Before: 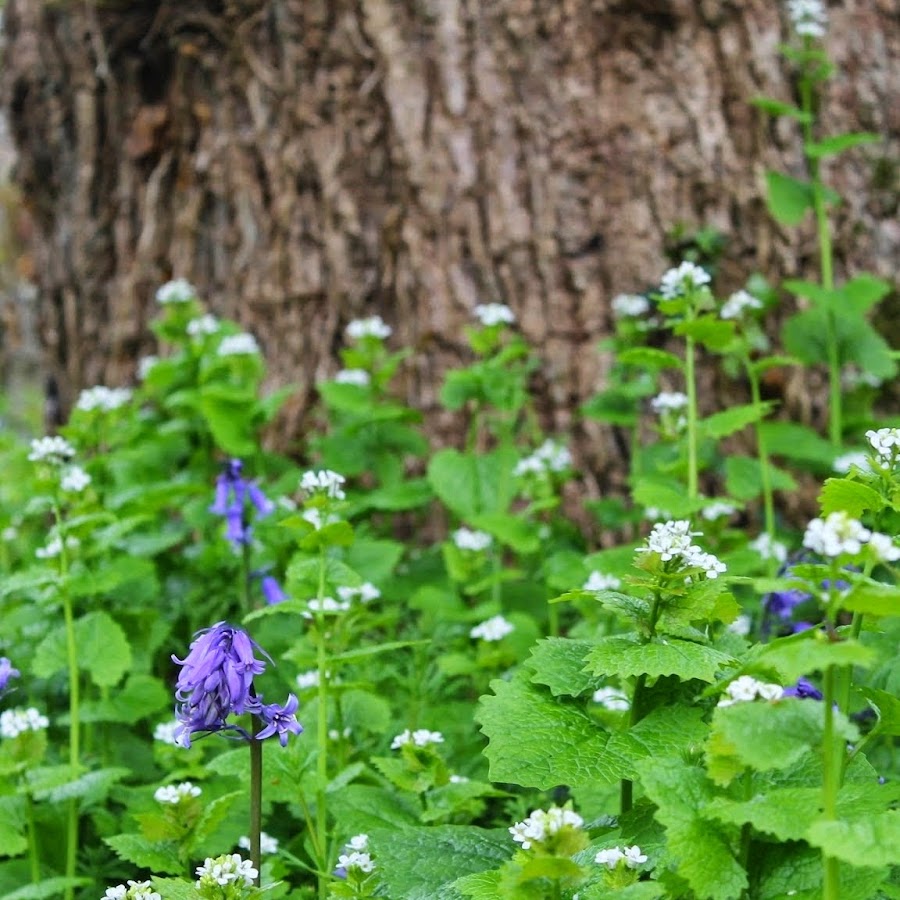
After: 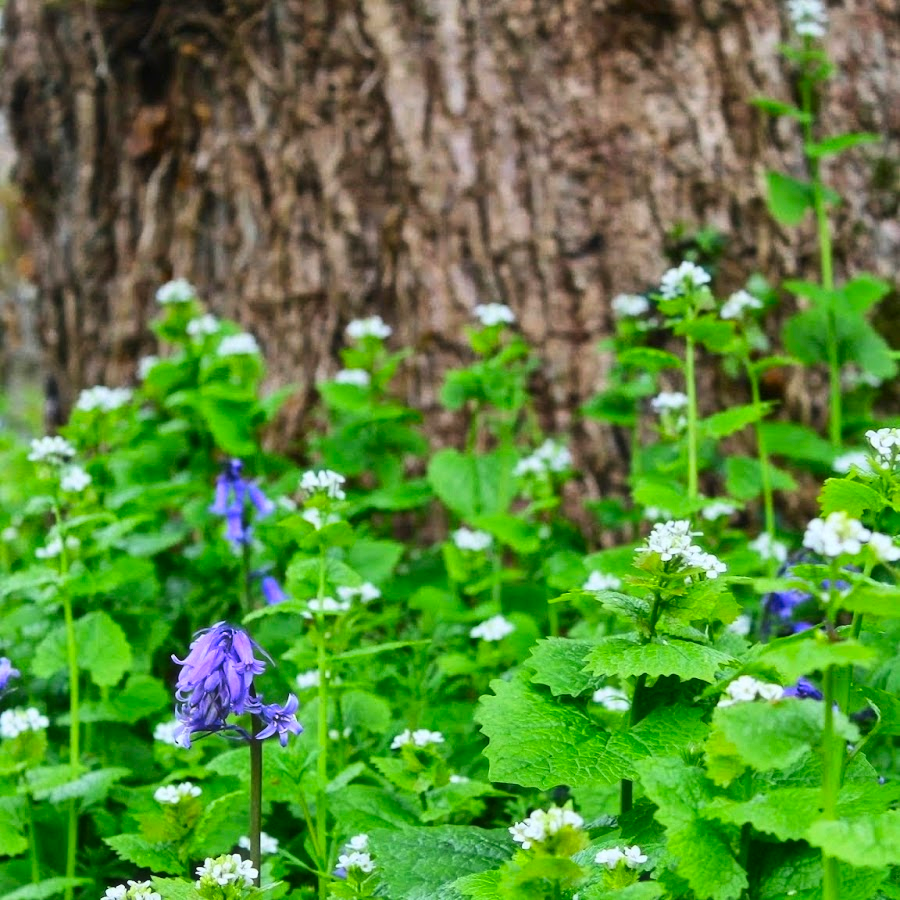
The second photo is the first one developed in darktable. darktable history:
contrast brightness saturation: contrast 0.16, saturation 0.32
haze removal: strength -0.09, distance 0.358, compatibility mode true, adaptive false
